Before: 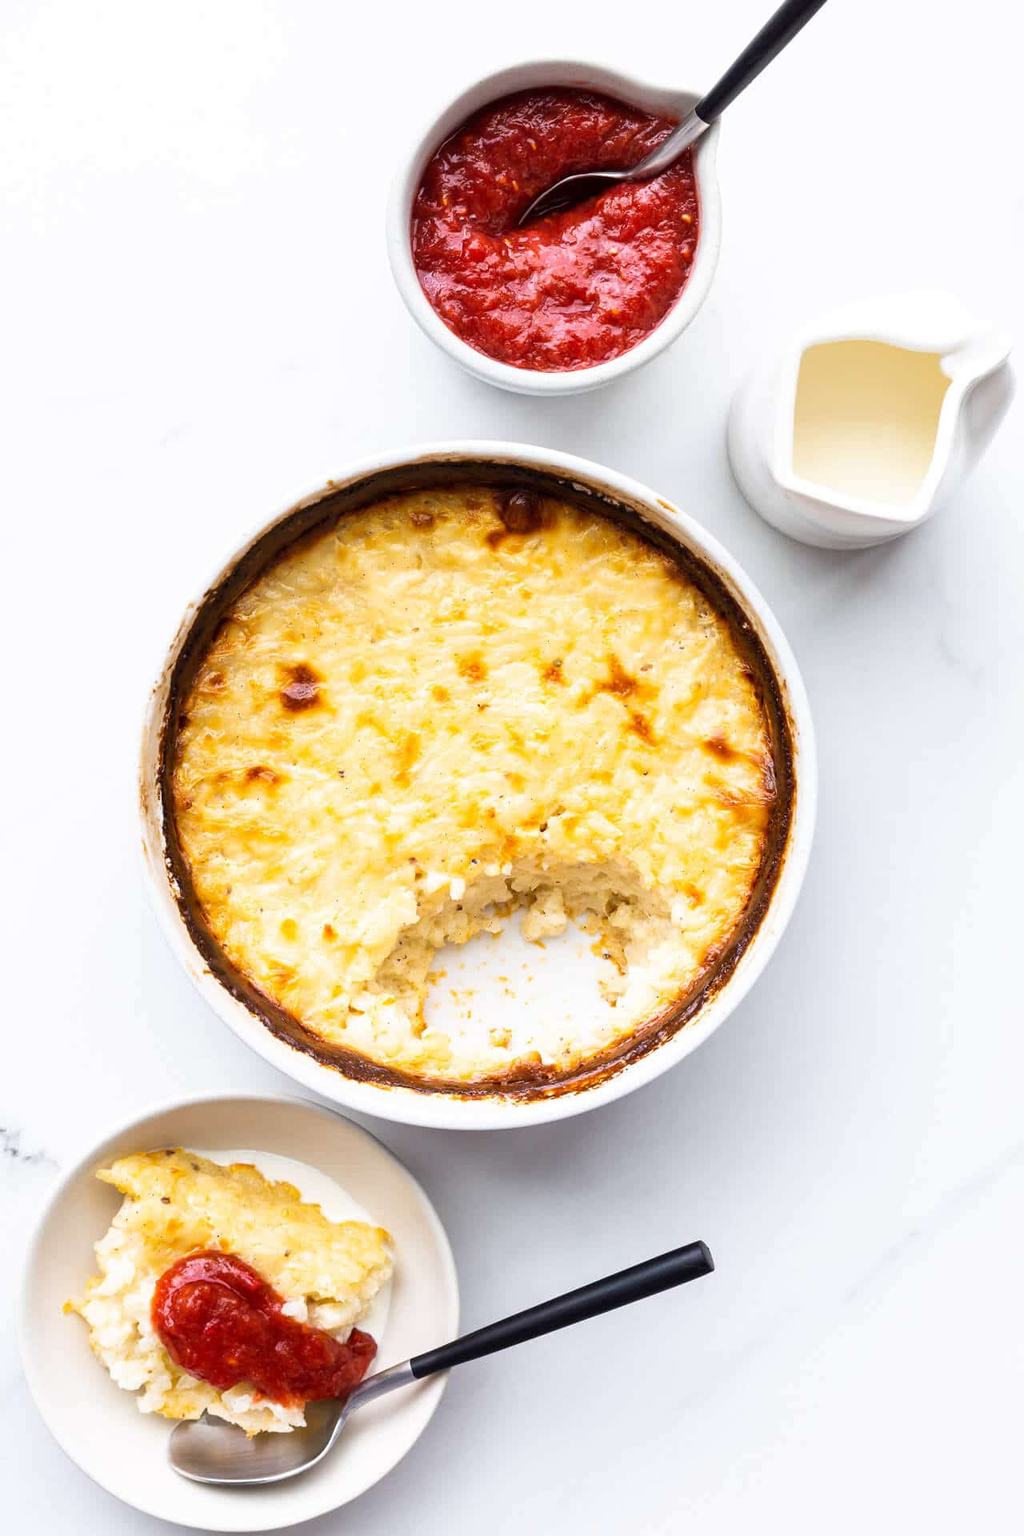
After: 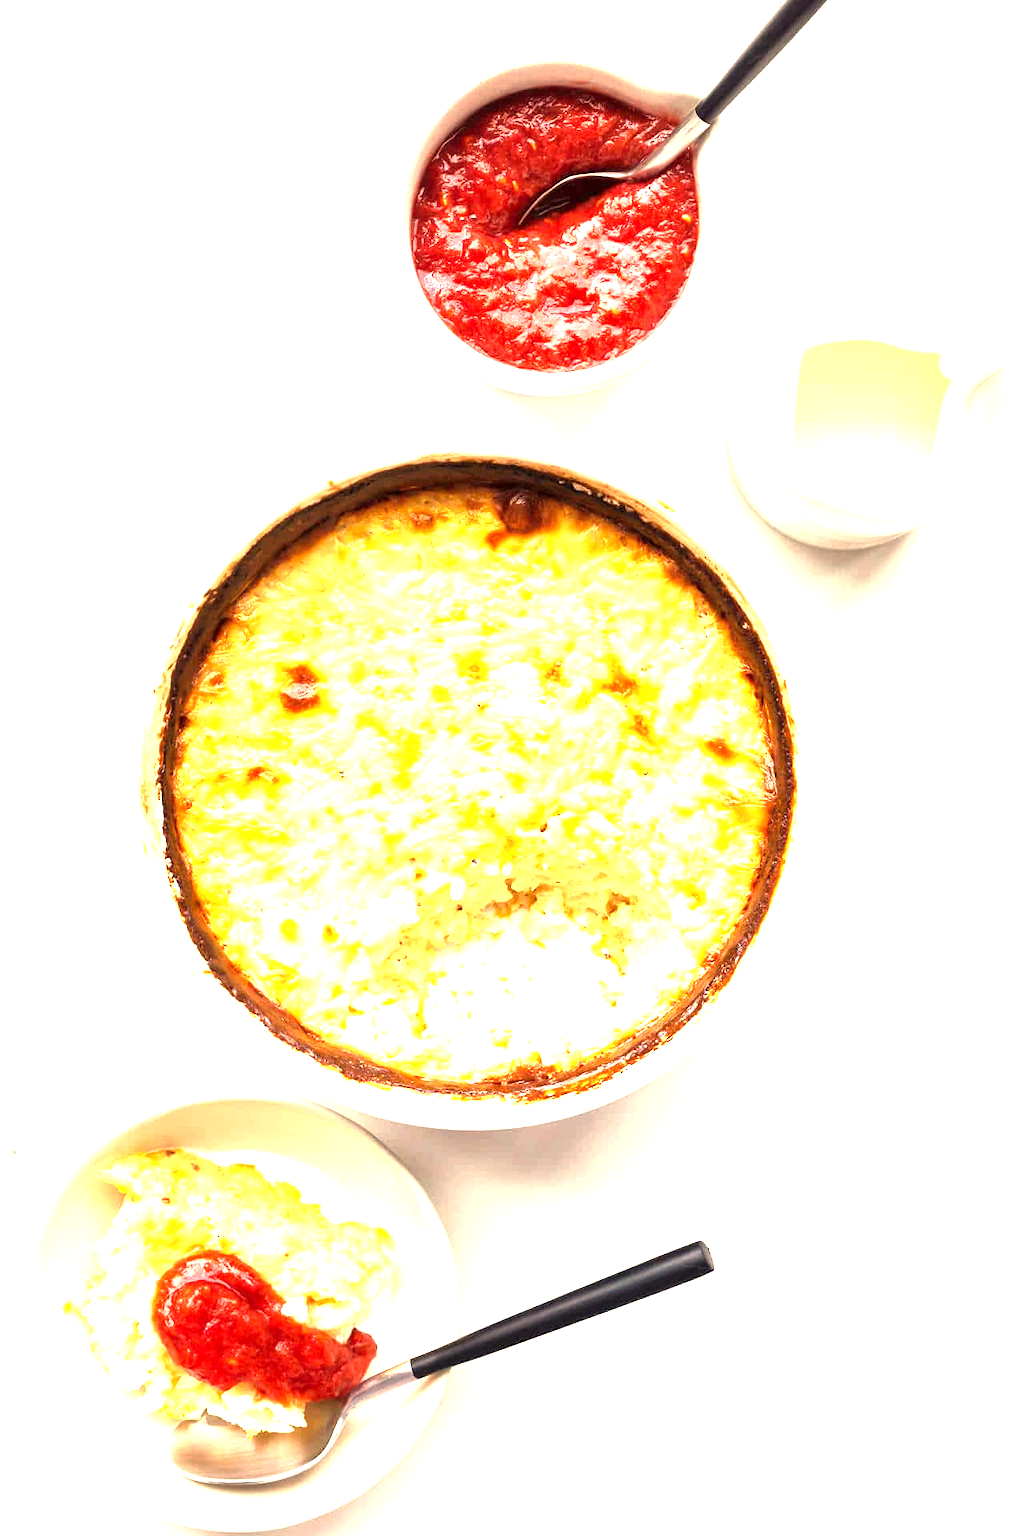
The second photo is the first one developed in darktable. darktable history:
exposure: black level correction 0, exposure 1.5 EV, compensate exposure bias true, compensate highlight preservation false
white balance: red 1.123, blue 0.83
local contrast: mode bilateral grid, contrast 20, coarseness 50, detail 120%, midtone range 0.2
